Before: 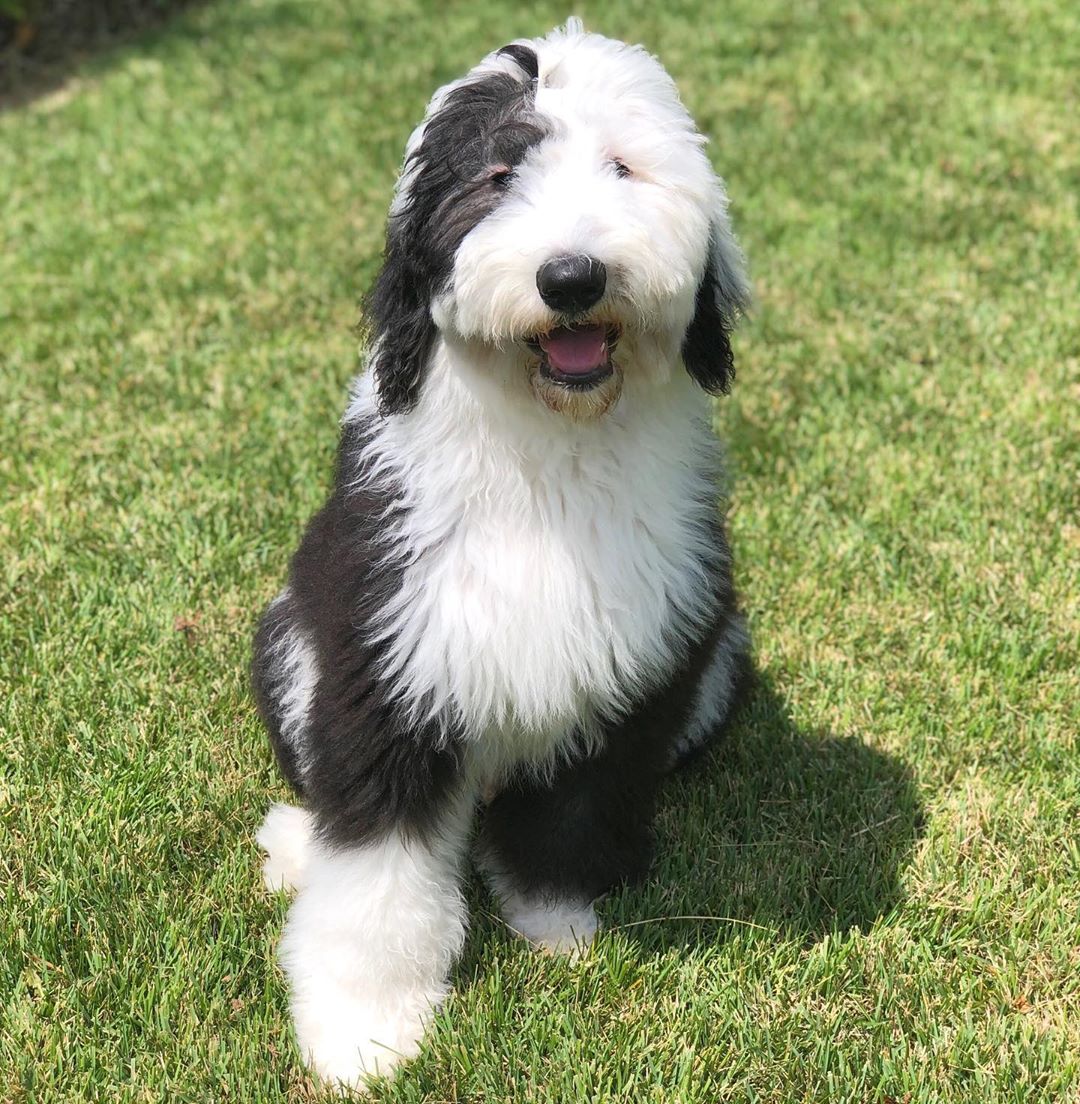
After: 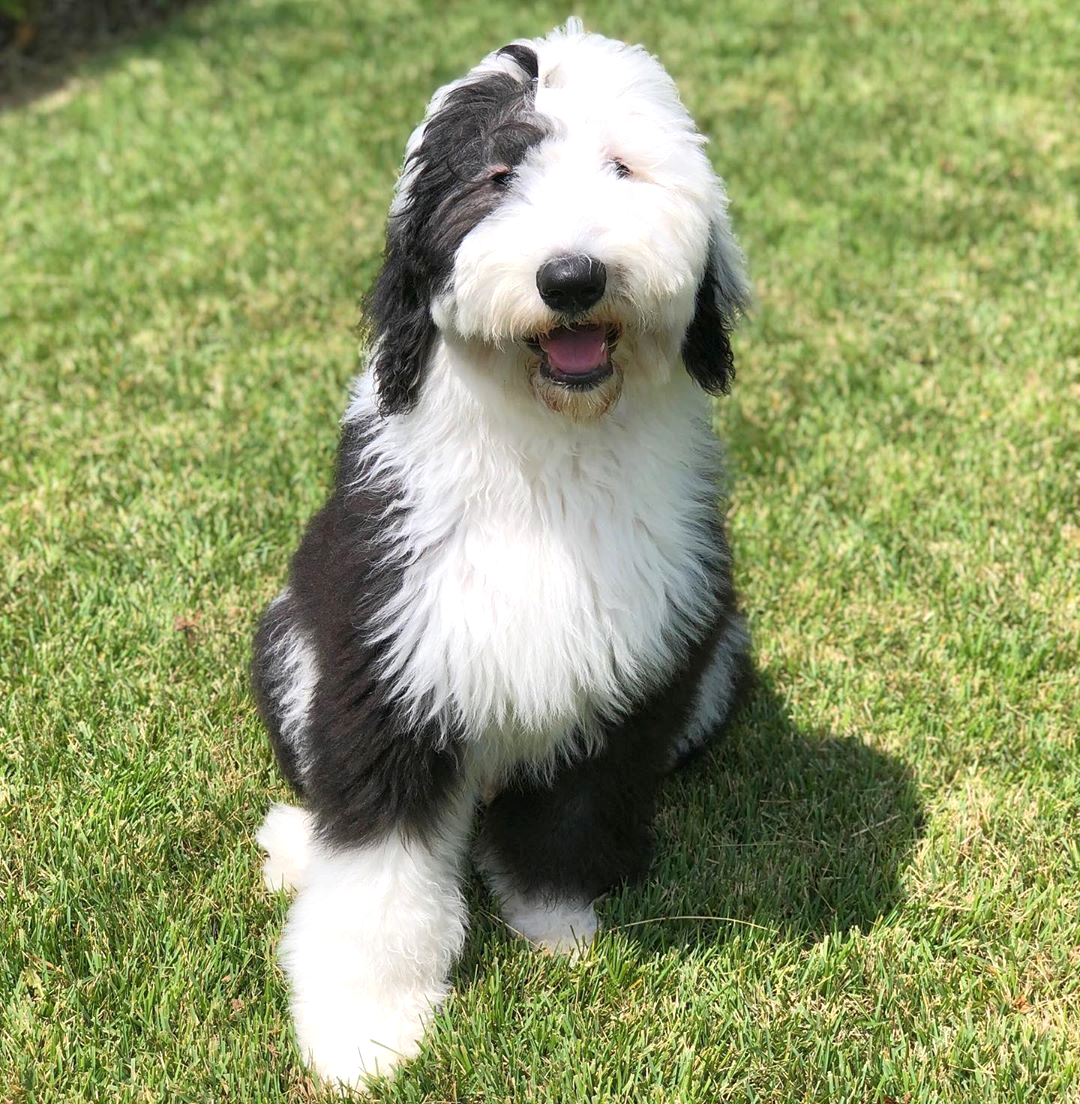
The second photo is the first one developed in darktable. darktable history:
exposure: black level correction 0.003, exposure 0.149 EV, compensate exposure bias true, compensate highlight preservation false
